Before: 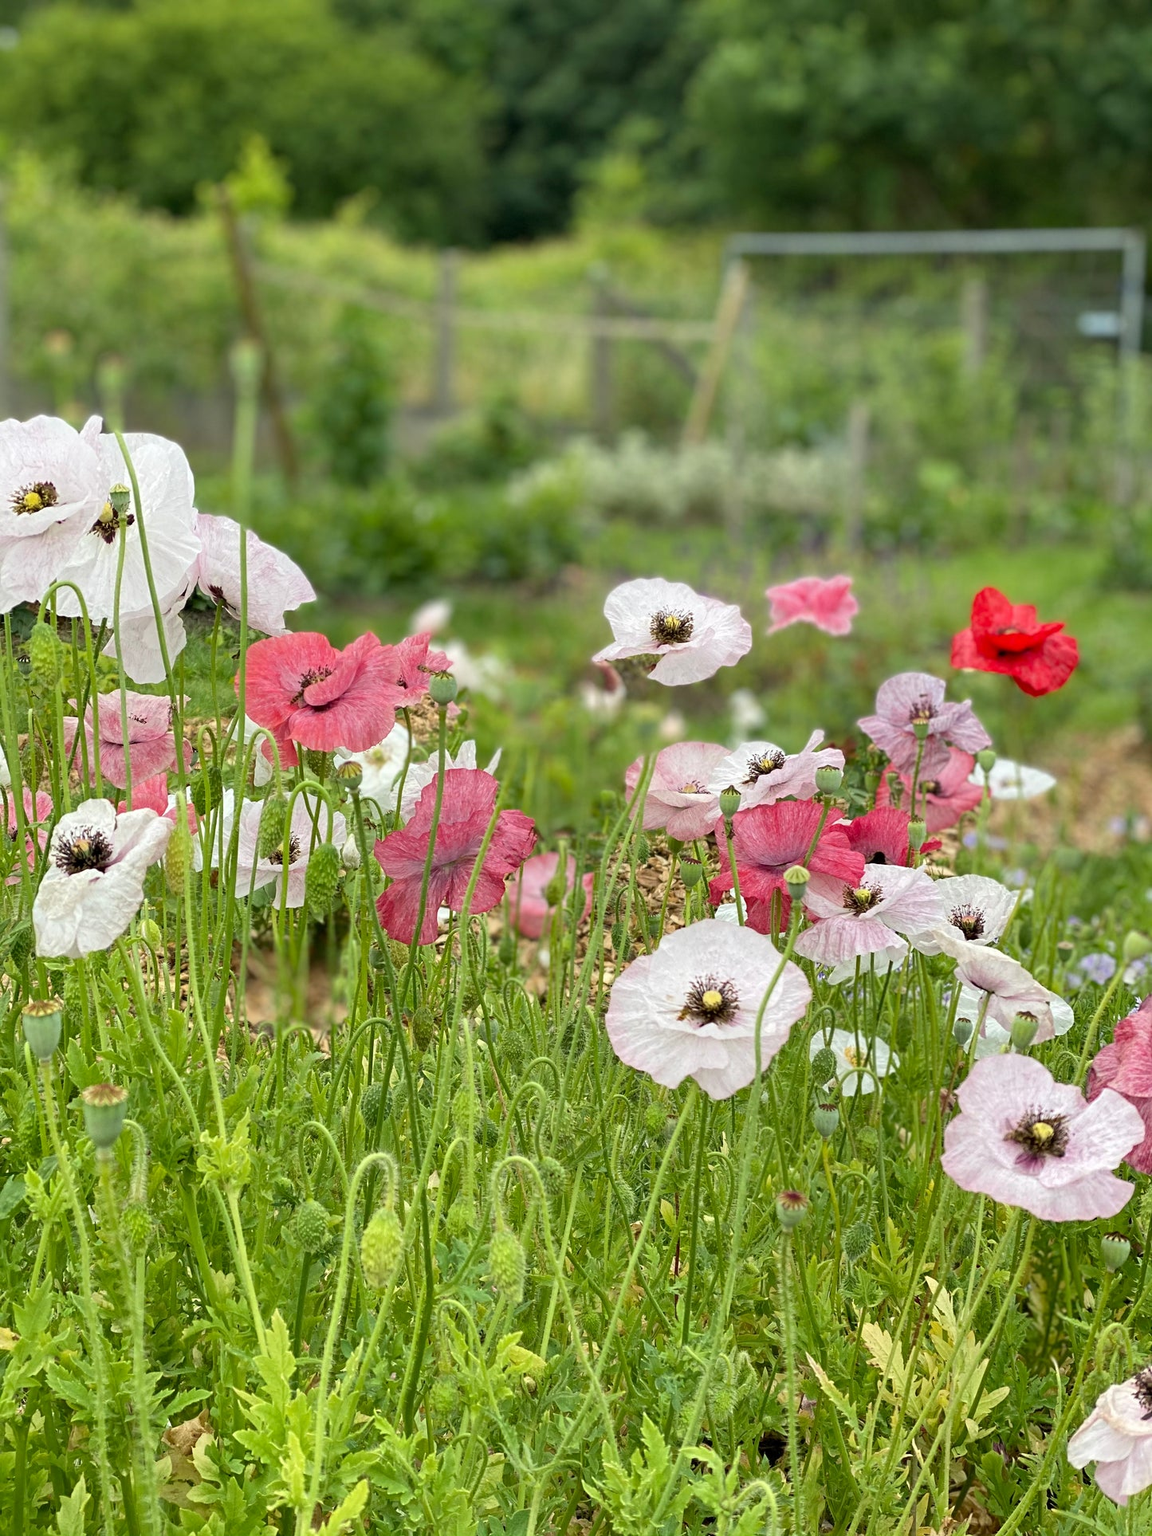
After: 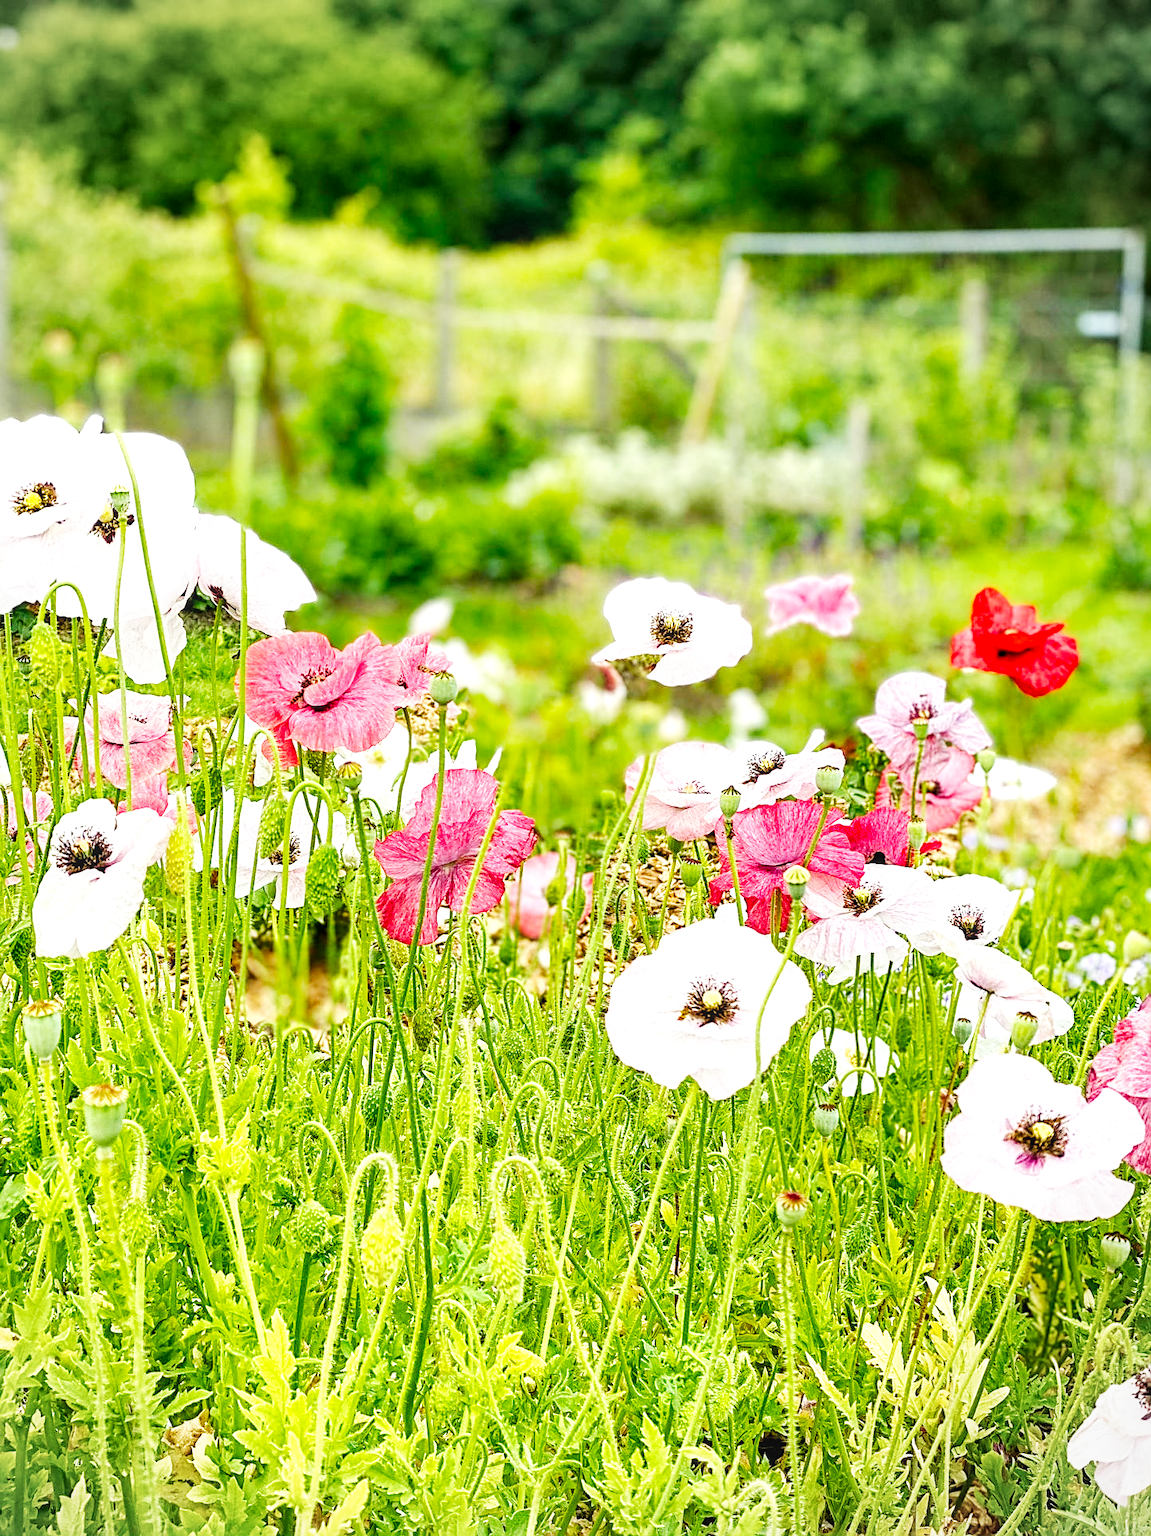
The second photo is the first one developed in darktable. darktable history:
sharpen: on, module defaults
vignetting: brightness -0.155, center (-0.076, 0.067)
local contrast: on, module defaults
base curve: curves: ch0 [(0, 0) (0.007, 0.004) (0.027, 0.03) (0.046, 0.07) (0.207, 0.54) (0.442, 0.872) (0.673, 0.972) (1, 1)], preserve colors none
color balance rgb: linear chroma grading › shadows 31.63%, linear chroma grading › global chroma -2.037%, linear chroma grading › mid-tones 3.558%, perceptual saturation grading › global saturation 0.336%, global vibrance 20%
